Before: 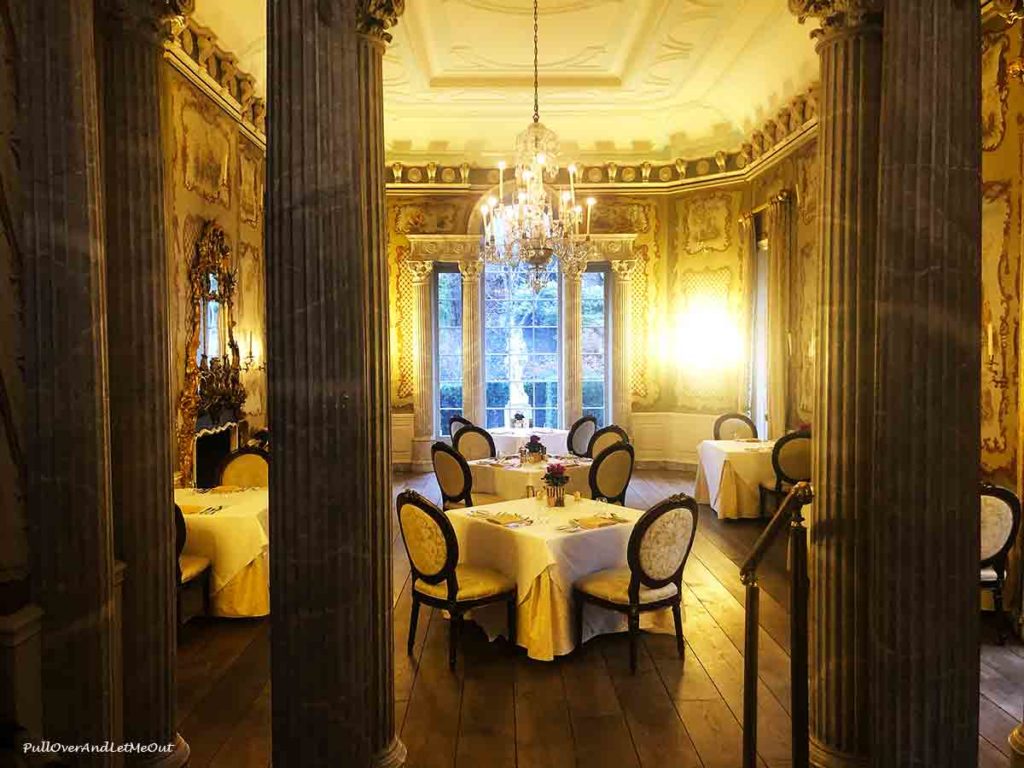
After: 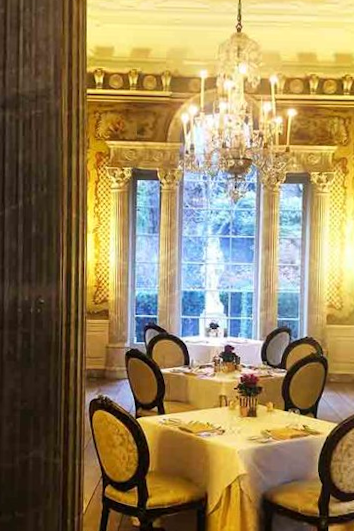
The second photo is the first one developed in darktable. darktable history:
crop and rotate: left 29.476%, top 10.214%, right 35.32%, bottom 17.333%
tone equalizer: on, module defaults
rotate and perspective: rotation 1.57°, crop left 0.018, crop right 0.982, crop top 0.039, crop bottom 0.961
